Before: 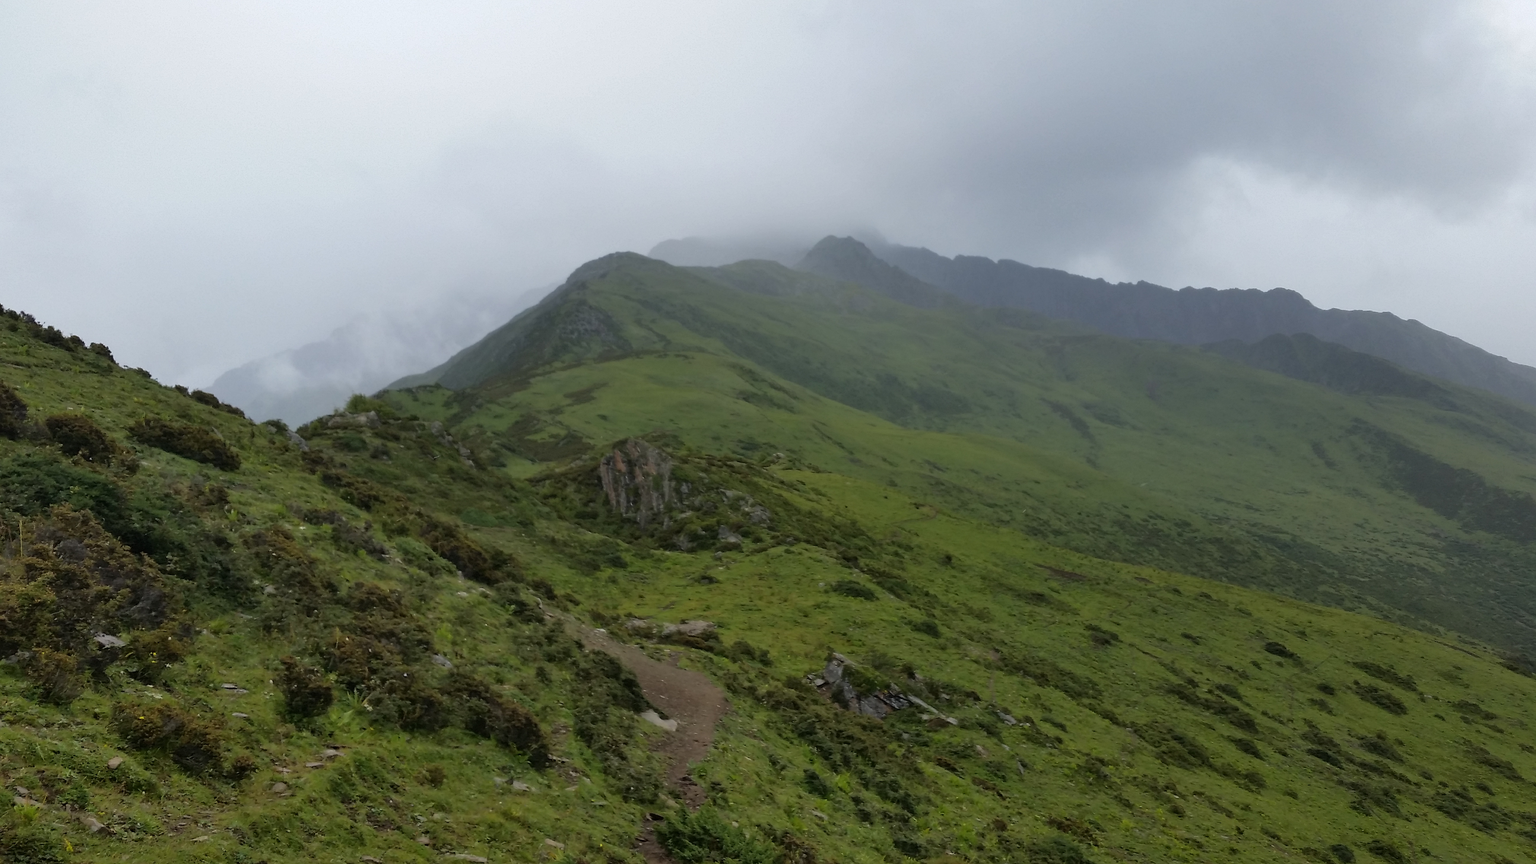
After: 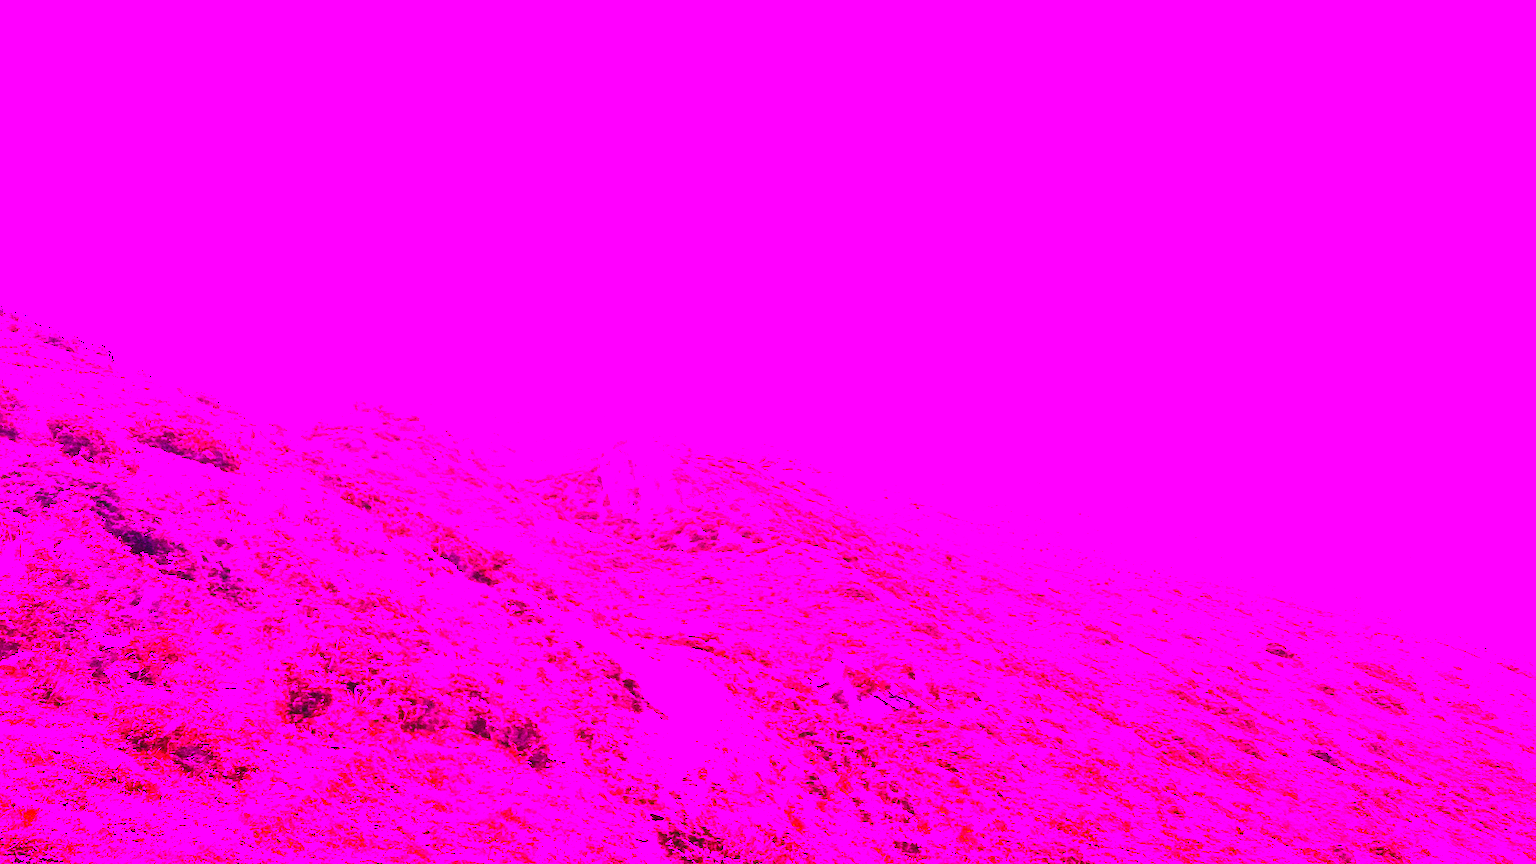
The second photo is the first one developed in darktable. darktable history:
white balance: red 8, blue 8
local contrast: highlights 100%, shadows 100%, detail 120%, midtone range 0.2
color balance rgb: shadows lift › hue 87.51°, highlights gain › chroma 1.62%, highlights gain › hue 55.1°, global offset › chroma 0.06%, global offset › hue 253.66°, linear chroma grading › global chroma 0.5%, perceptual saturation grading › global saturation 16.38%
contrast equalizer: octaves 7, y [[0.6 ×6], [0.55 ×6], [0 ×6], [0 ×6], [0 ×6]], mix -0.3
